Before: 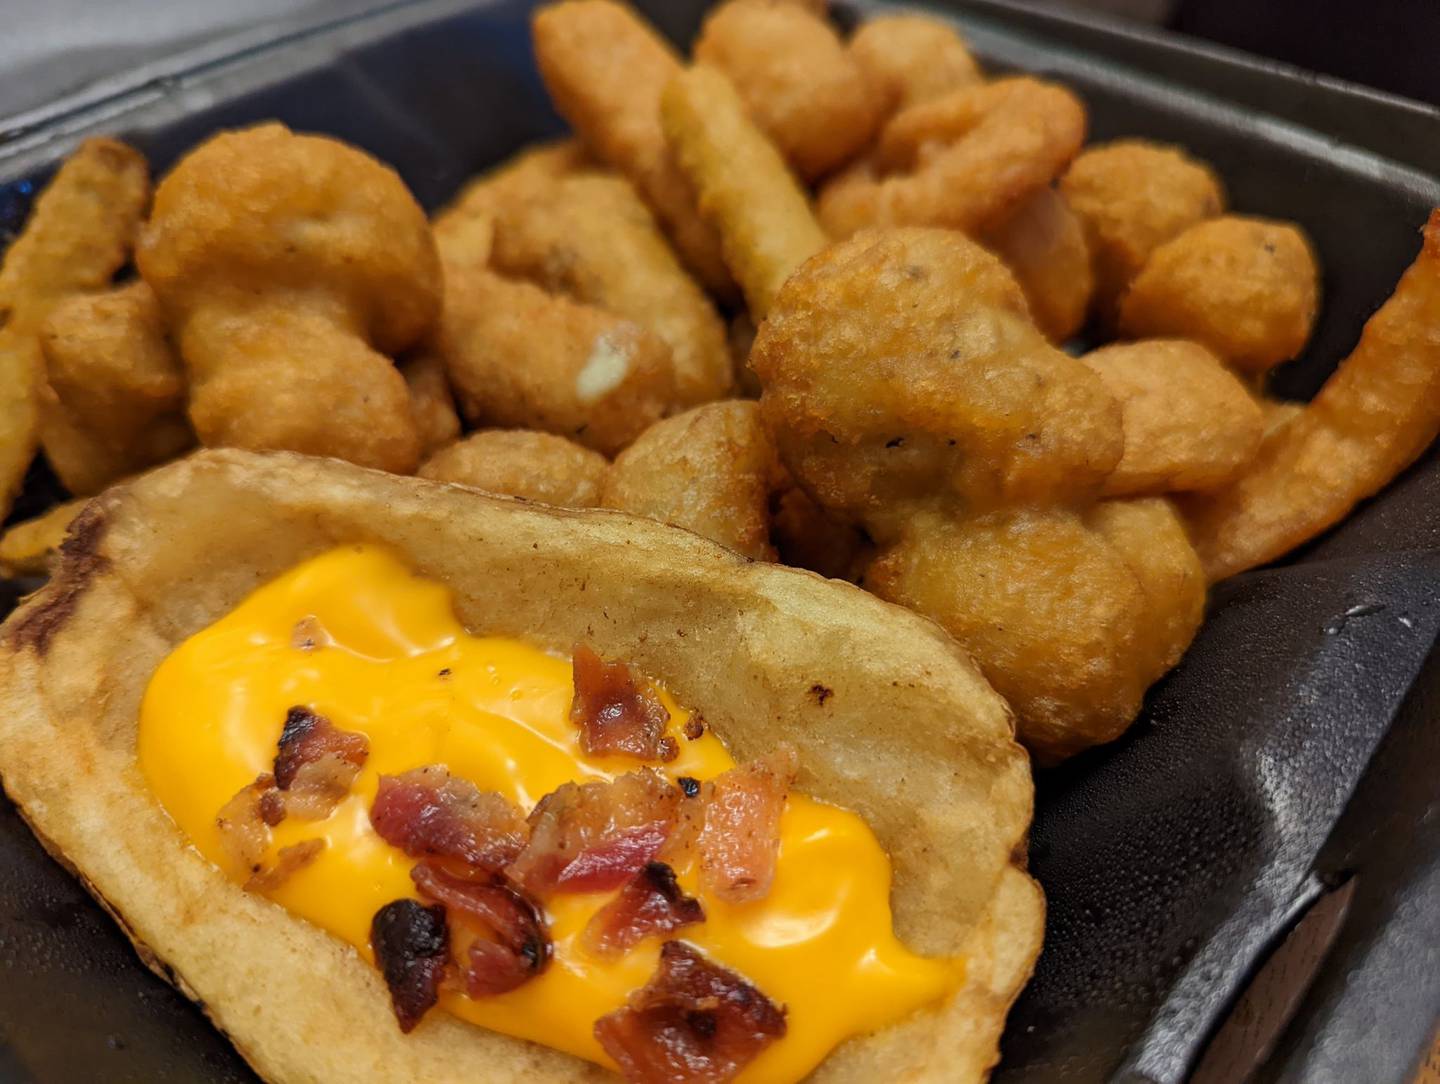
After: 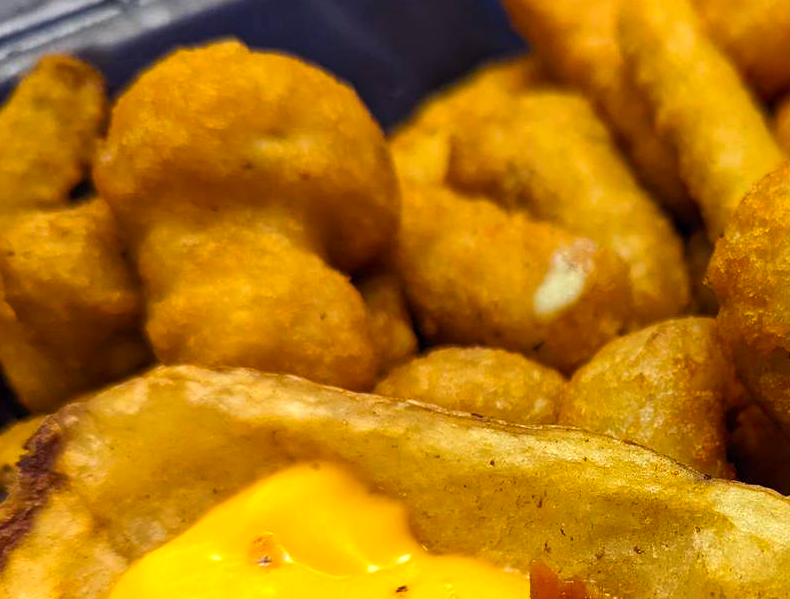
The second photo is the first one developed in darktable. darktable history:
color balance rgb: shadows lift › luminance -21.811%, shadows lift › chroma 6.636%, shadows lift › hue 272.74°, perceptual saturation grading › global saturation 30.2%, perceptual brilliance grading › global brilliance 18.296%
crop and rotate: left 3.036%, top 7.675%, right 42.069%, bottom 36.985%
